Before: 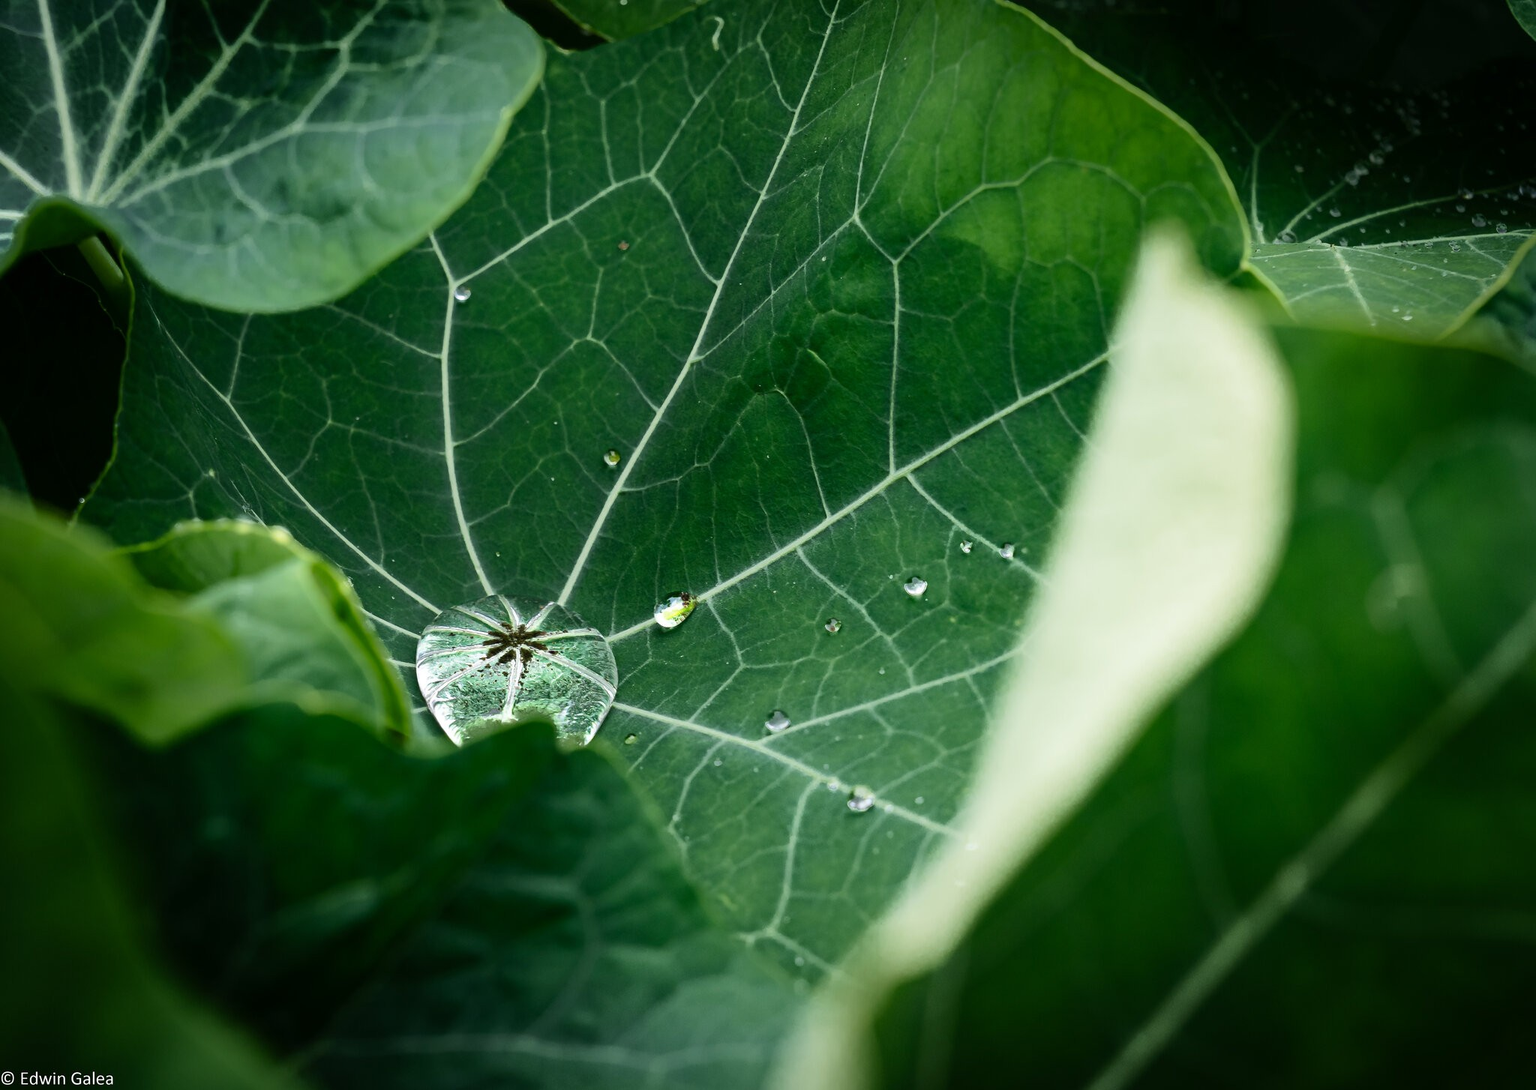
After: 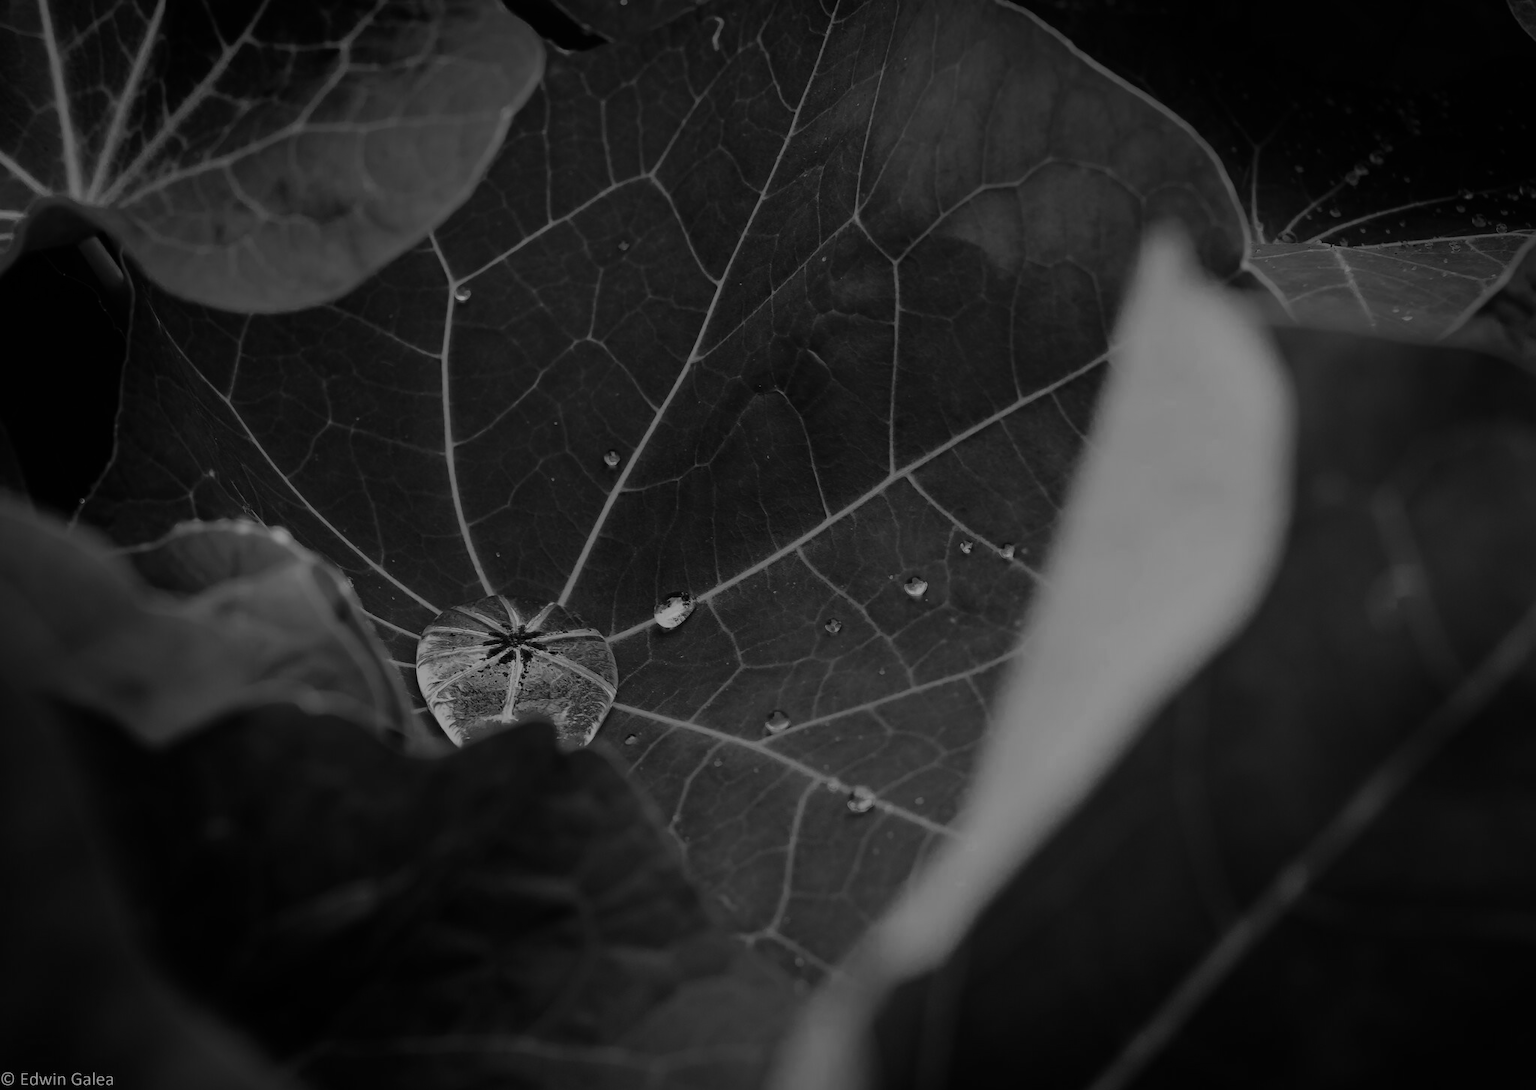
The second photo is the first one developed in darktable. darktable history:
exposure: exposure -2.006 EV, compensate highlight preservation false
color zones: curves: ch0 [(0.002, 0.593) (0.143, 0.417) (0.285, 0.541) (0.455, 0.289) (0.608, 0.327) (0.727, 0.283) (0.869, 0.571) (1, 0.603)]; ch1 [(0, 0) (0.143, 0) (0.286, 0) (0.429, 0) (0.571, 0) (0.714, 0) (0.857, 0)]
color balance rgb: linear chroma grading › global chroma 19.72%, perceptual saturation grading › global saturation 25.86%, perceptual brilliance grading › global brilliance 12.393%, global vibrance 20%
